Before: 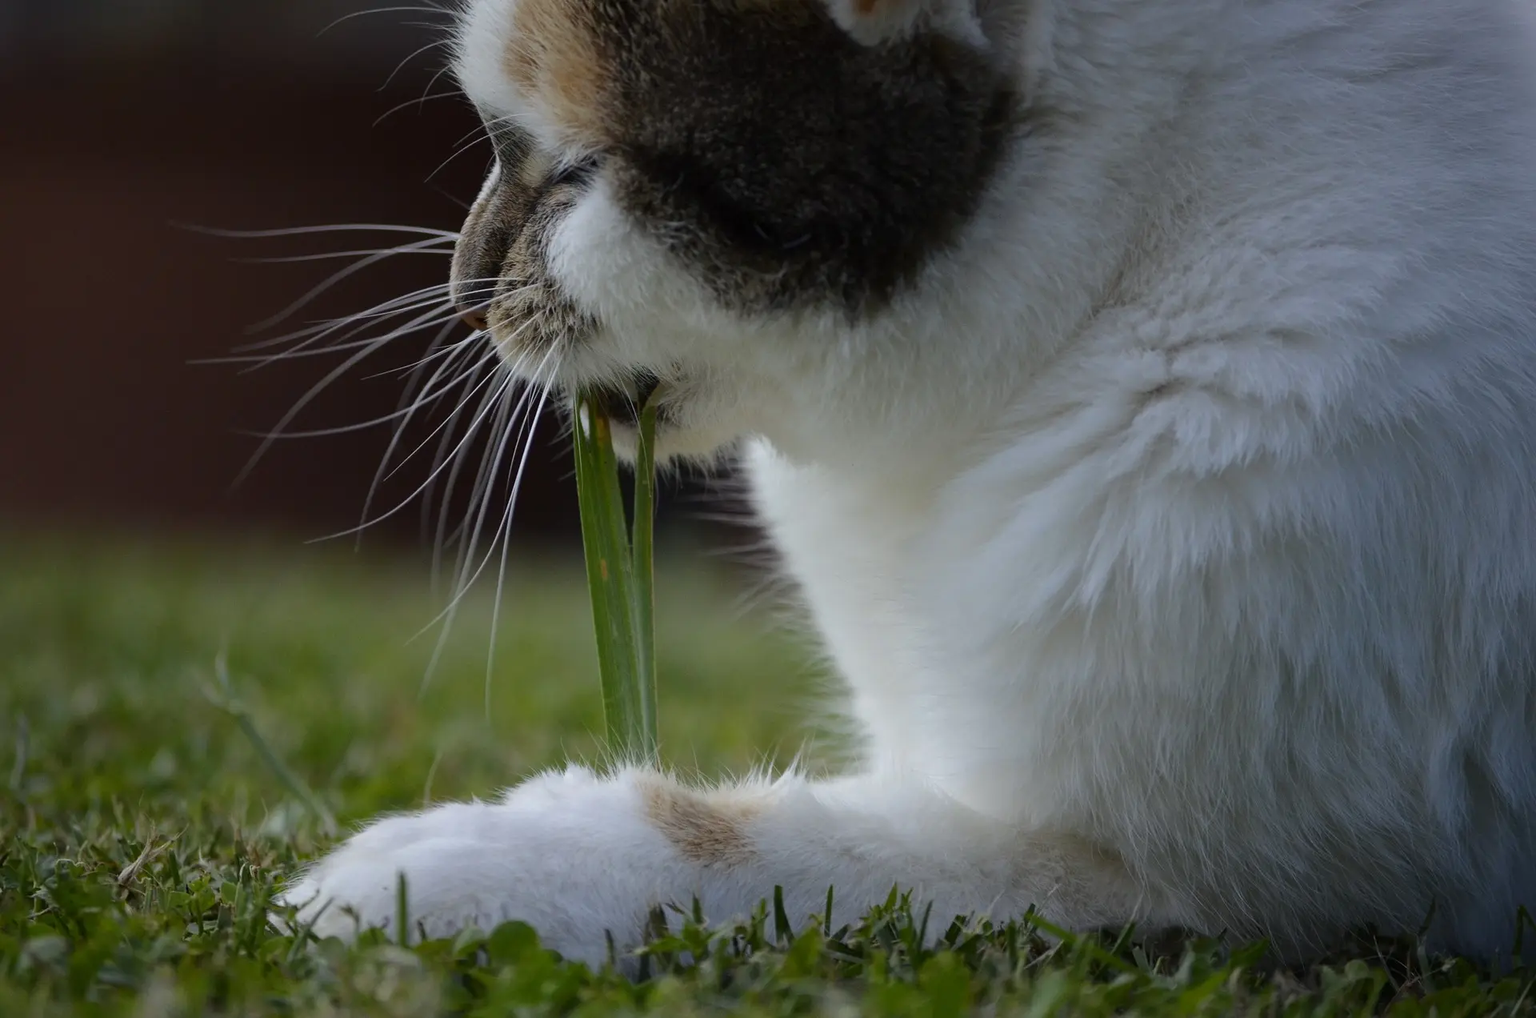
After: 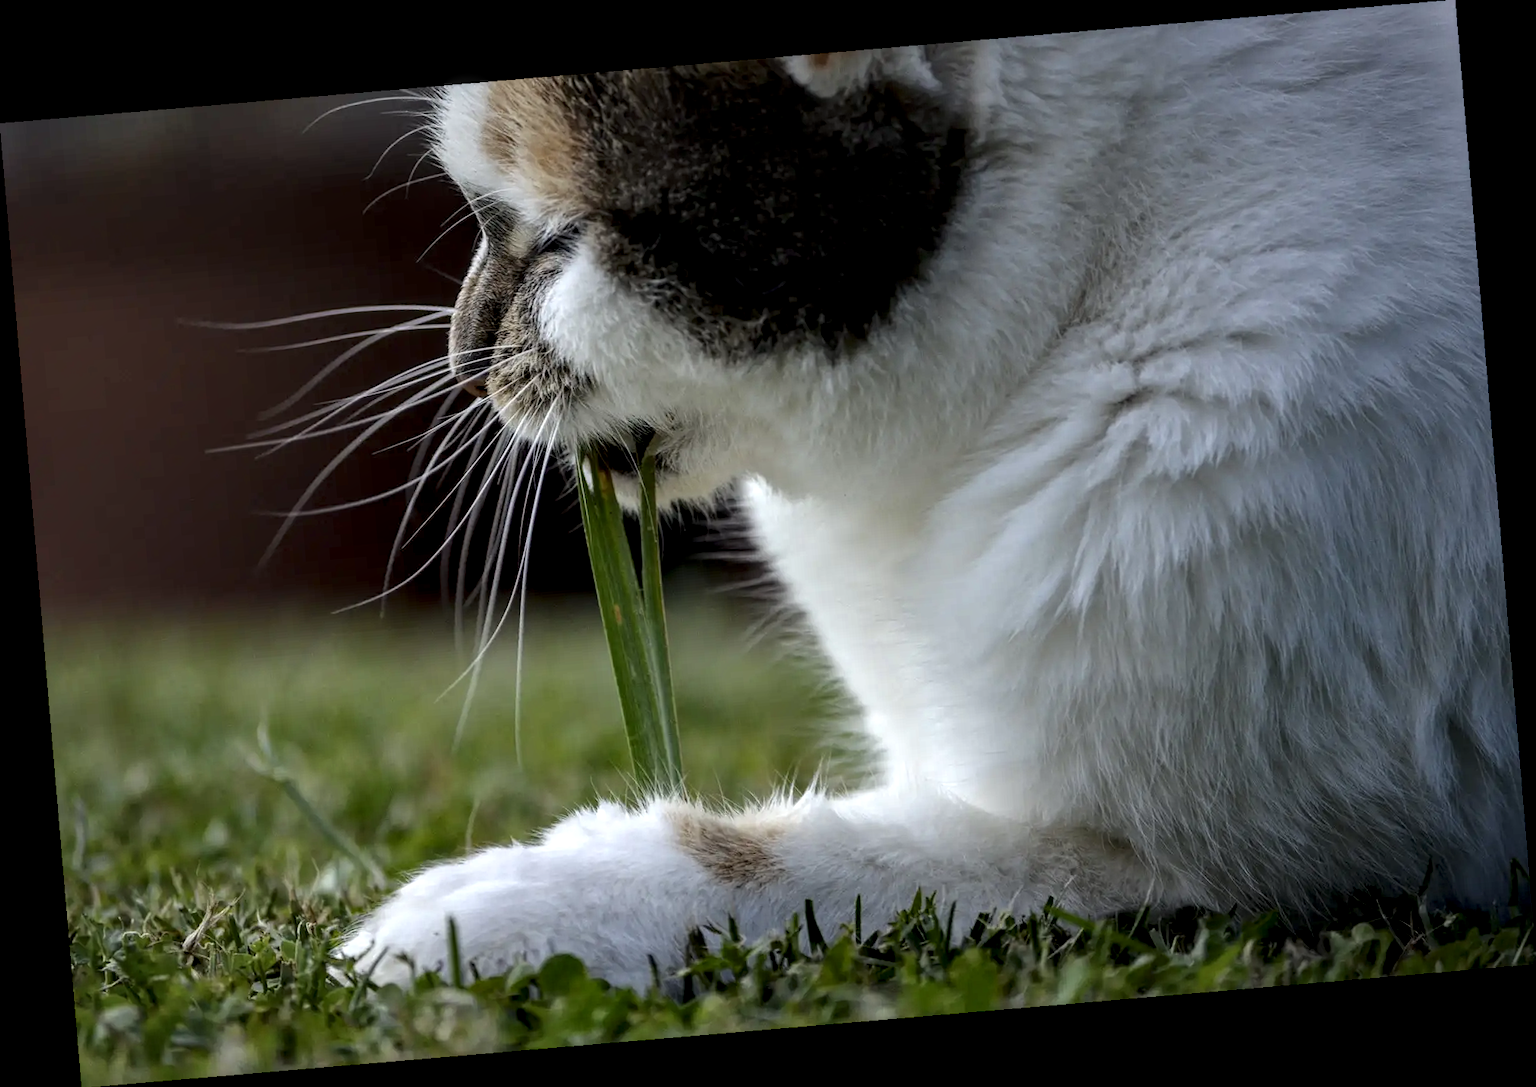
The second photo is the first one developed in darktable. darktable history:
rotate and perspective: rotation -4.86°, automatic cropping off
local contrast: highlights 19%, detail 186%
